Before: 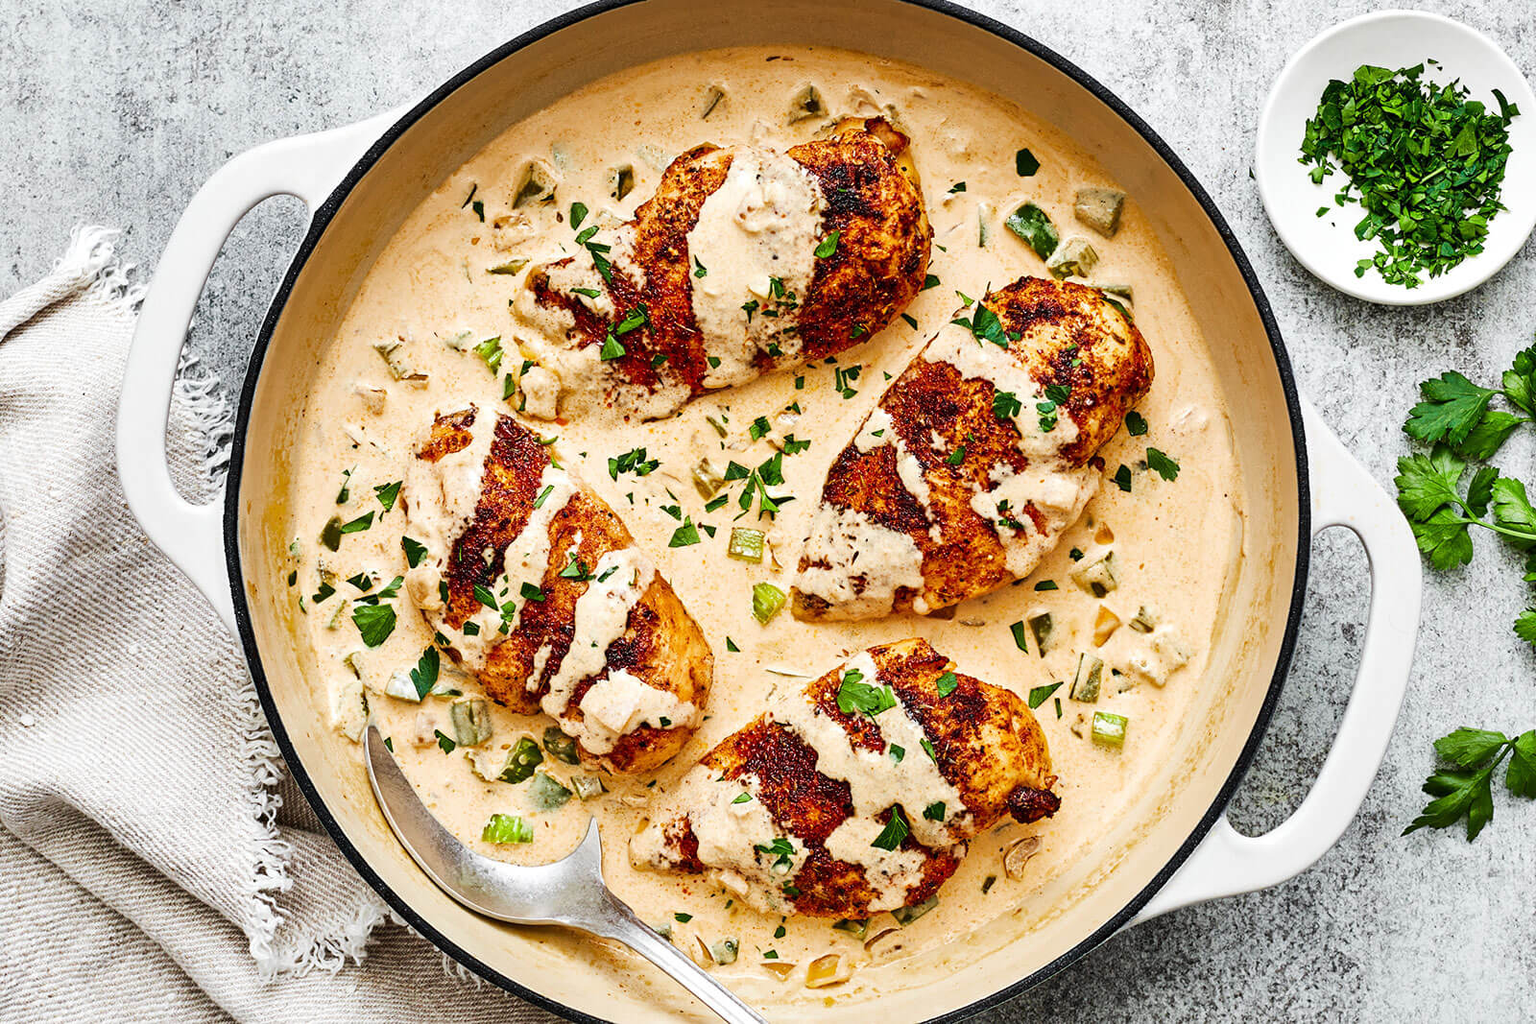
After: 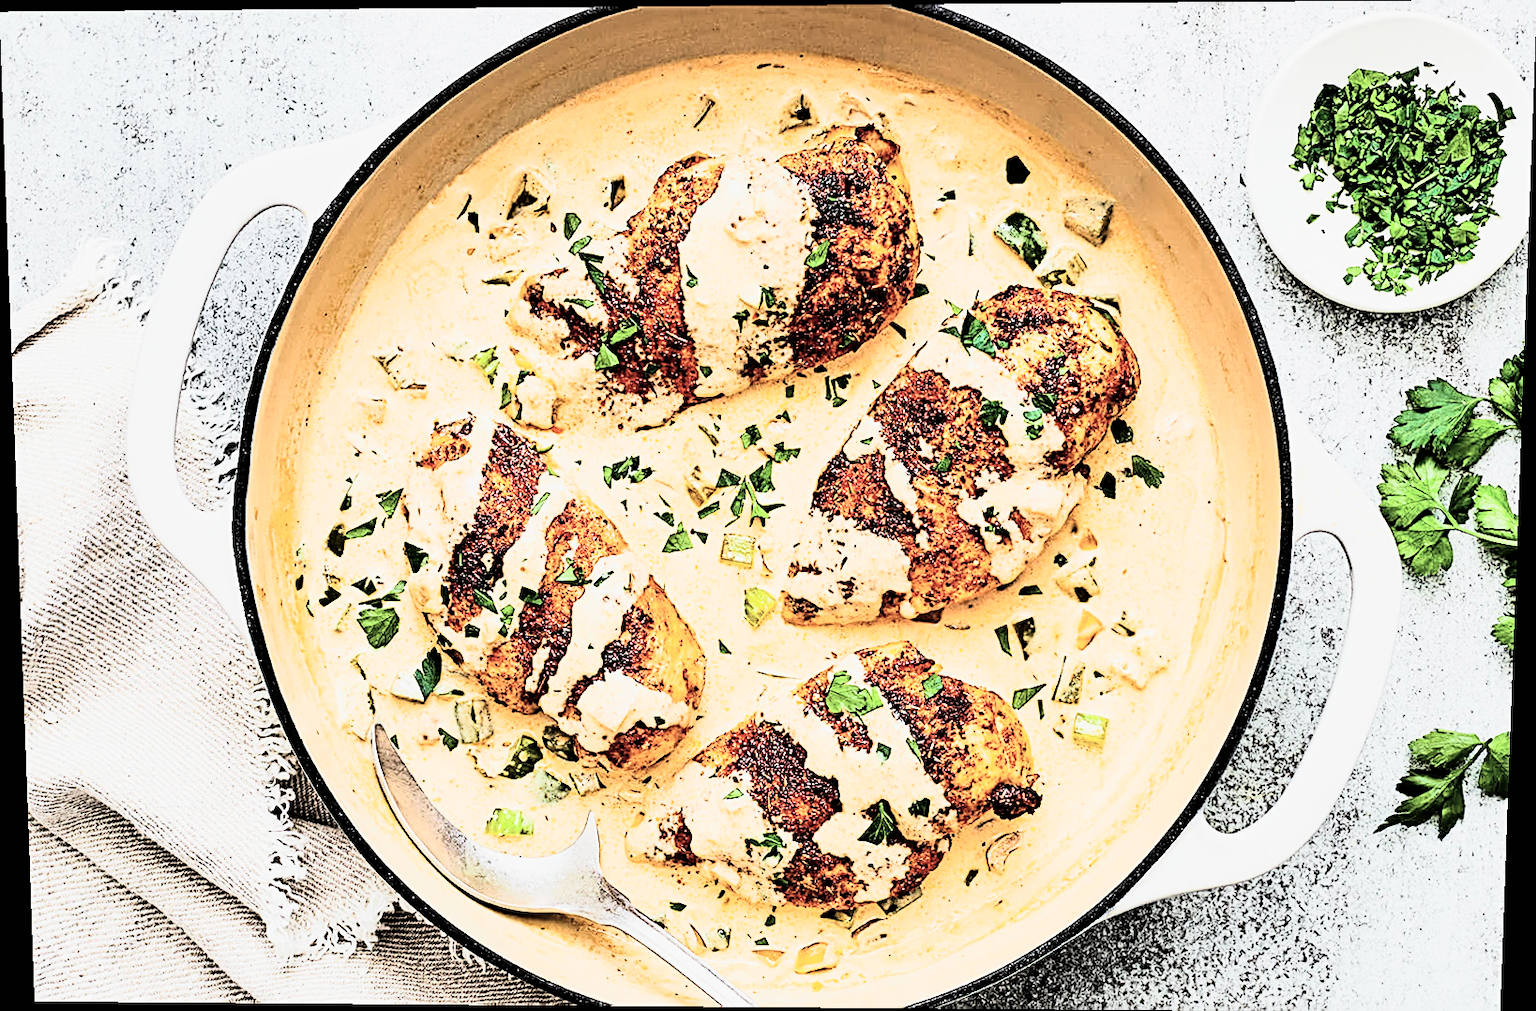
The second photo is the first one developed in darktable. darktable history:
rotate and perspective: lens shift (vertical) 0.048, lens shift (horizontal) -0.024, automatic cropping off
color calibration: illuminant same as pipeline (D50), adaptation none (bypass), gamut compression 1.72
filmic rgb: black relative exposure -5 EV, hardness 2.88, contrast 1.3, highlights saturation mix -30%
sharpen: radius 2.584, amount 0.688
tone curve: curves: ch0 [(0, 0) (0.003, 0.003) (0.011, 0.012) (0.025, 0.028) (0.044, 0.049) (0.069, 0.091) (0.1, 0.144) (0.136, 0.21) (0.177, 0.277) (0.224, 0.352) (0.277, 0.433) (0.335, 0.523) (0.399, 0.613) (0.468, 0.702) (0.543, 0.79) (0.623, 0.867) (0.709, 0.916) (0.801, 0.946) (0.898, 0.972) (1, 1)], color space Lab, independent channels, preserve colors none
